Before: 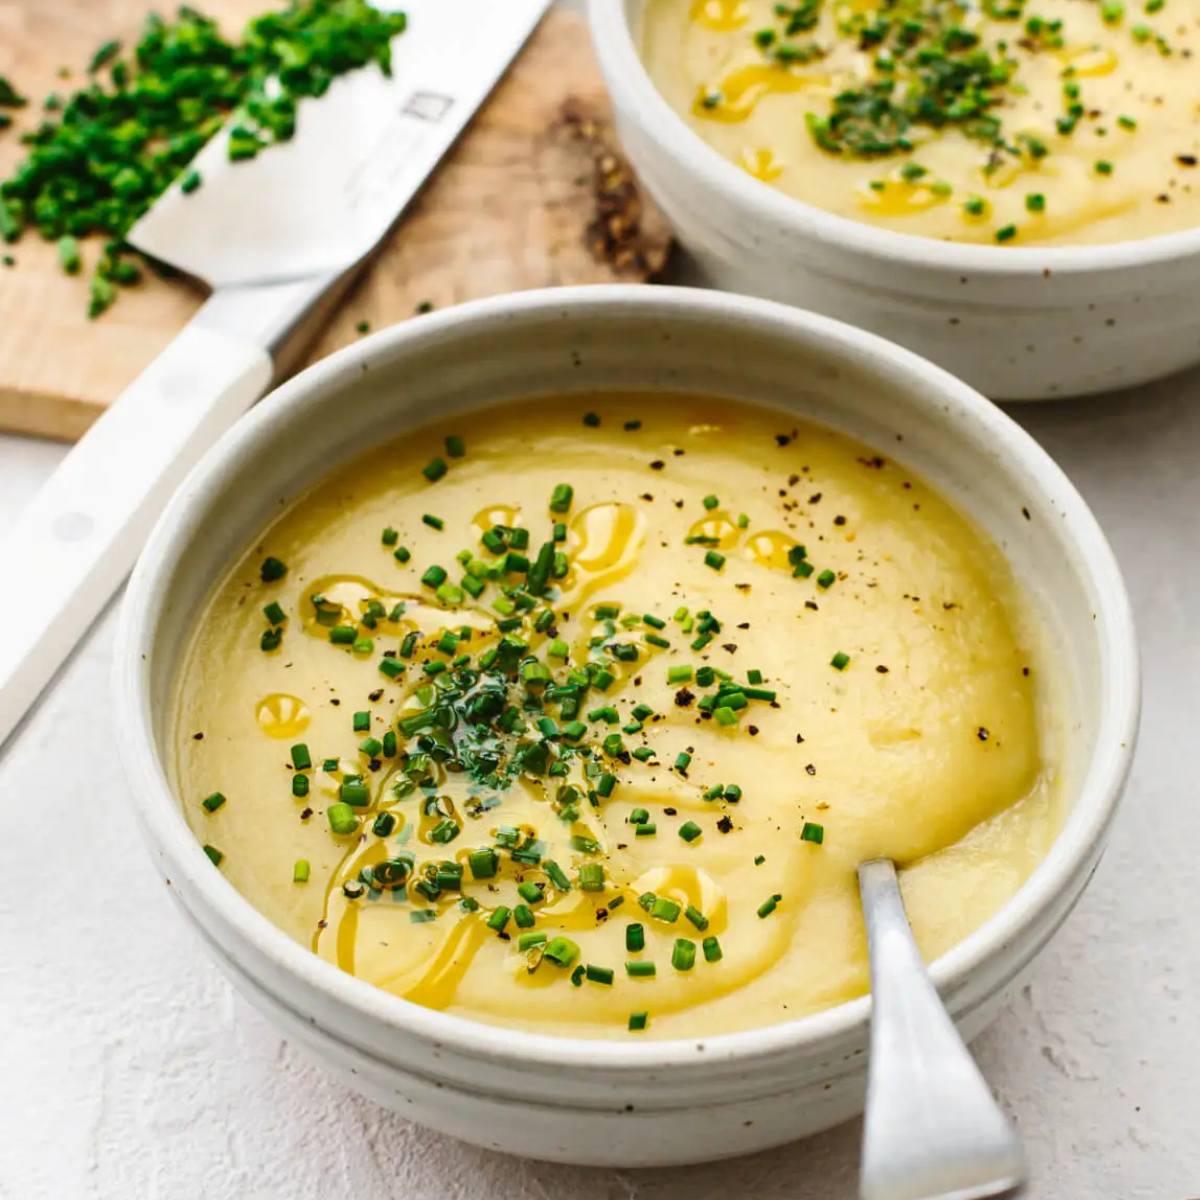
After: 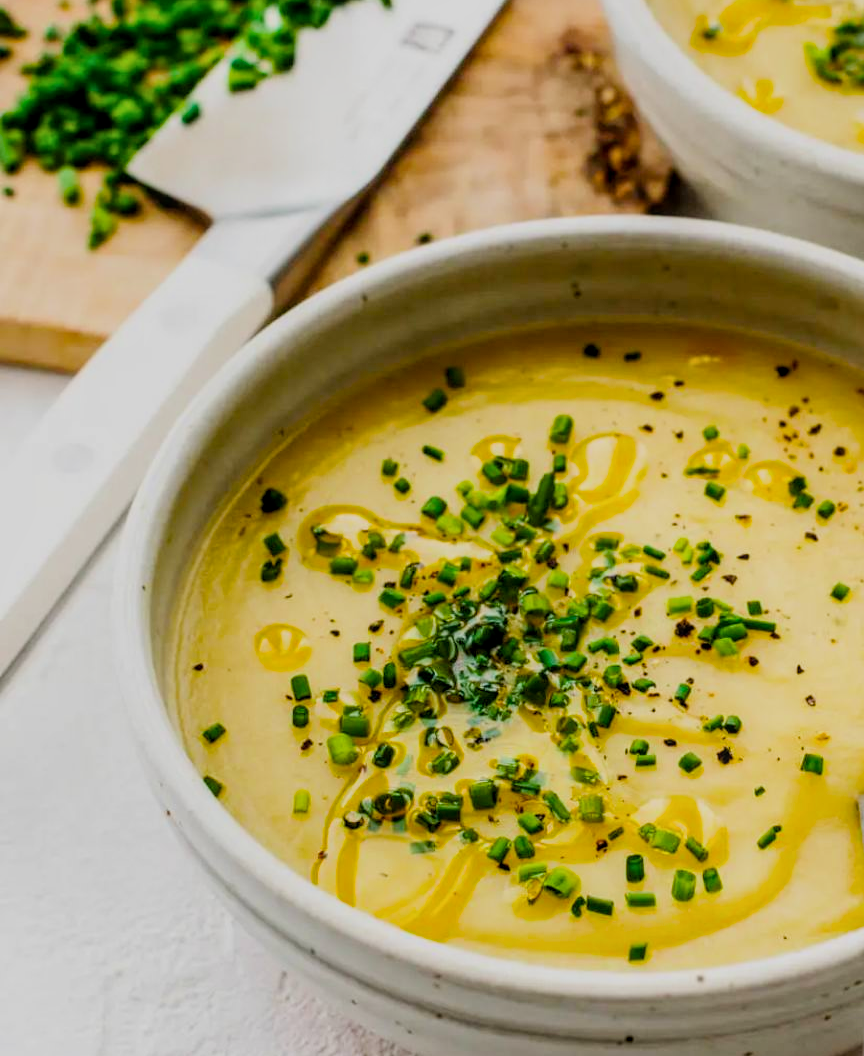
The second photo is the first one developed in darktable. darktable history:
filmic rgb: black relative exposure -7.65 EV, white relative exposure 4.56 EV, hardness 3.61
crop: top 5.803%, right 27.864%, bottom 5.804%
color balance rgb: linear chroma grading › global chroma 8.33%, perceptual saturation grading › global saturation 18.52%, global vibrance 7.87%
local contrast: on, module defaults
